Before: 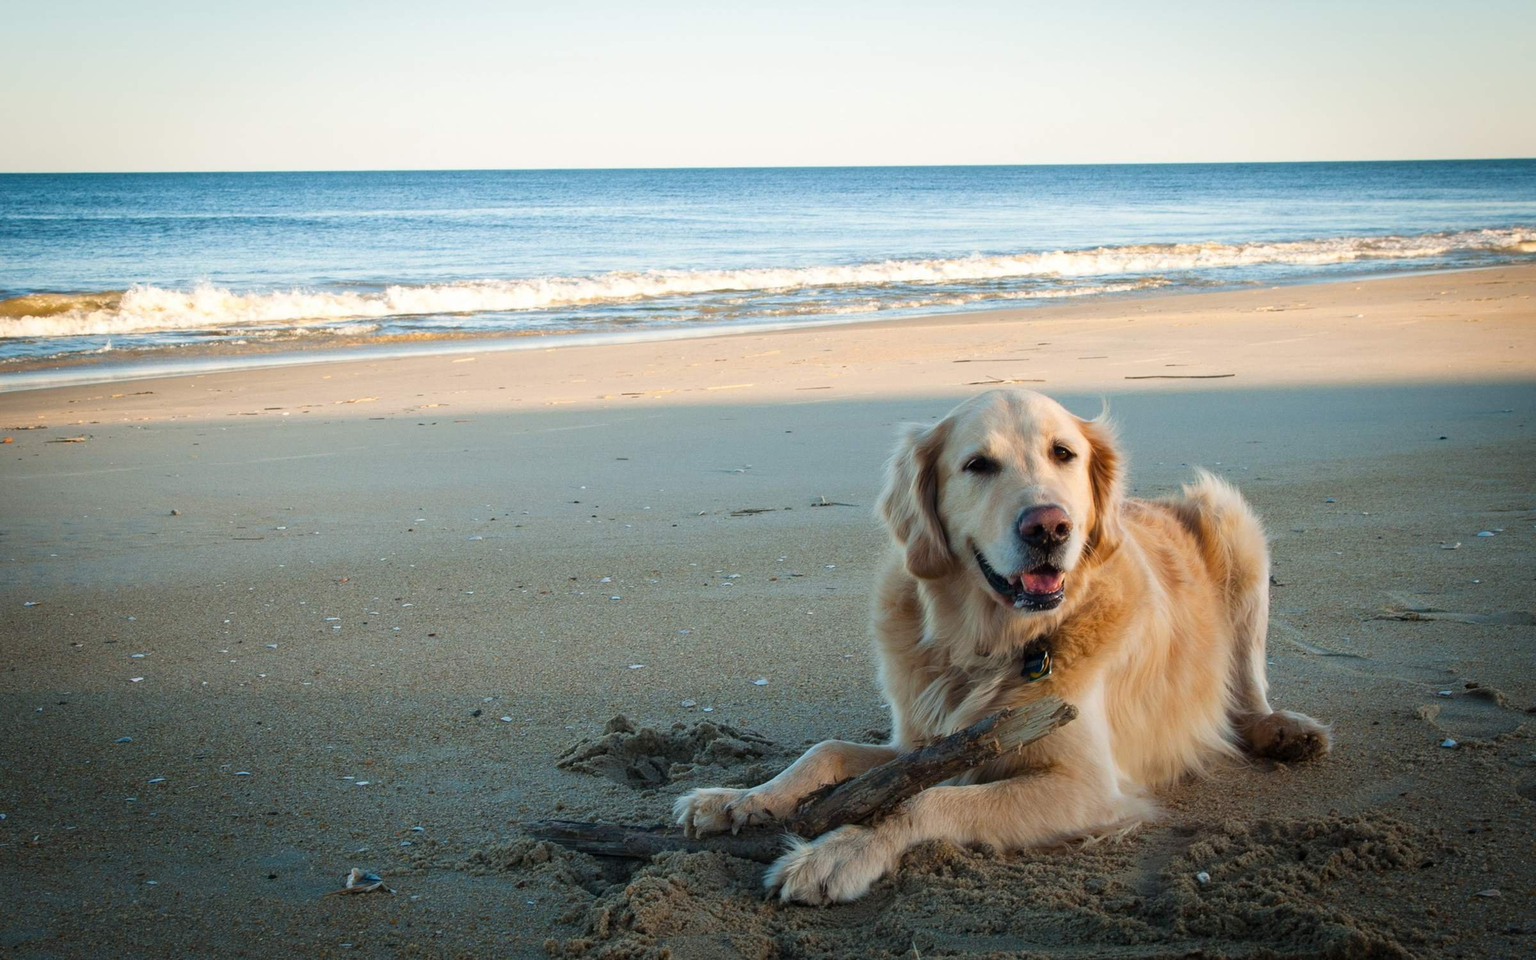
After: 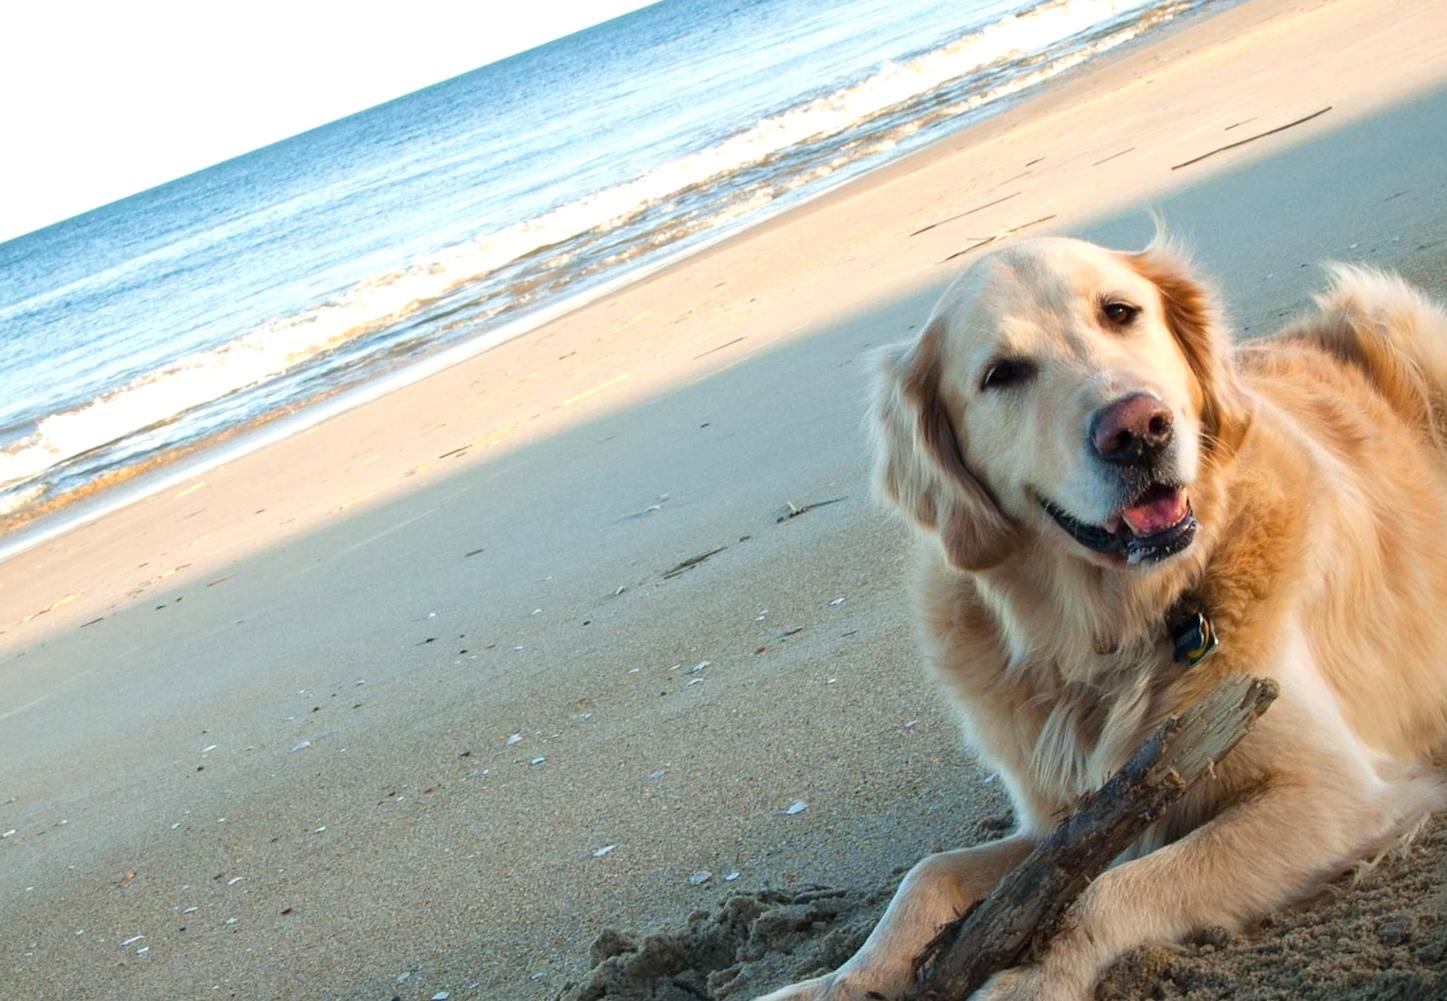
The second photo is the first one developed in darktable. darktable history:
crop and rotate: angle 19.65°, left 6.883%, right 3.873%, bottom 1.166%
exposure: exposure 0.363 EV, compensate highlight preservation false
